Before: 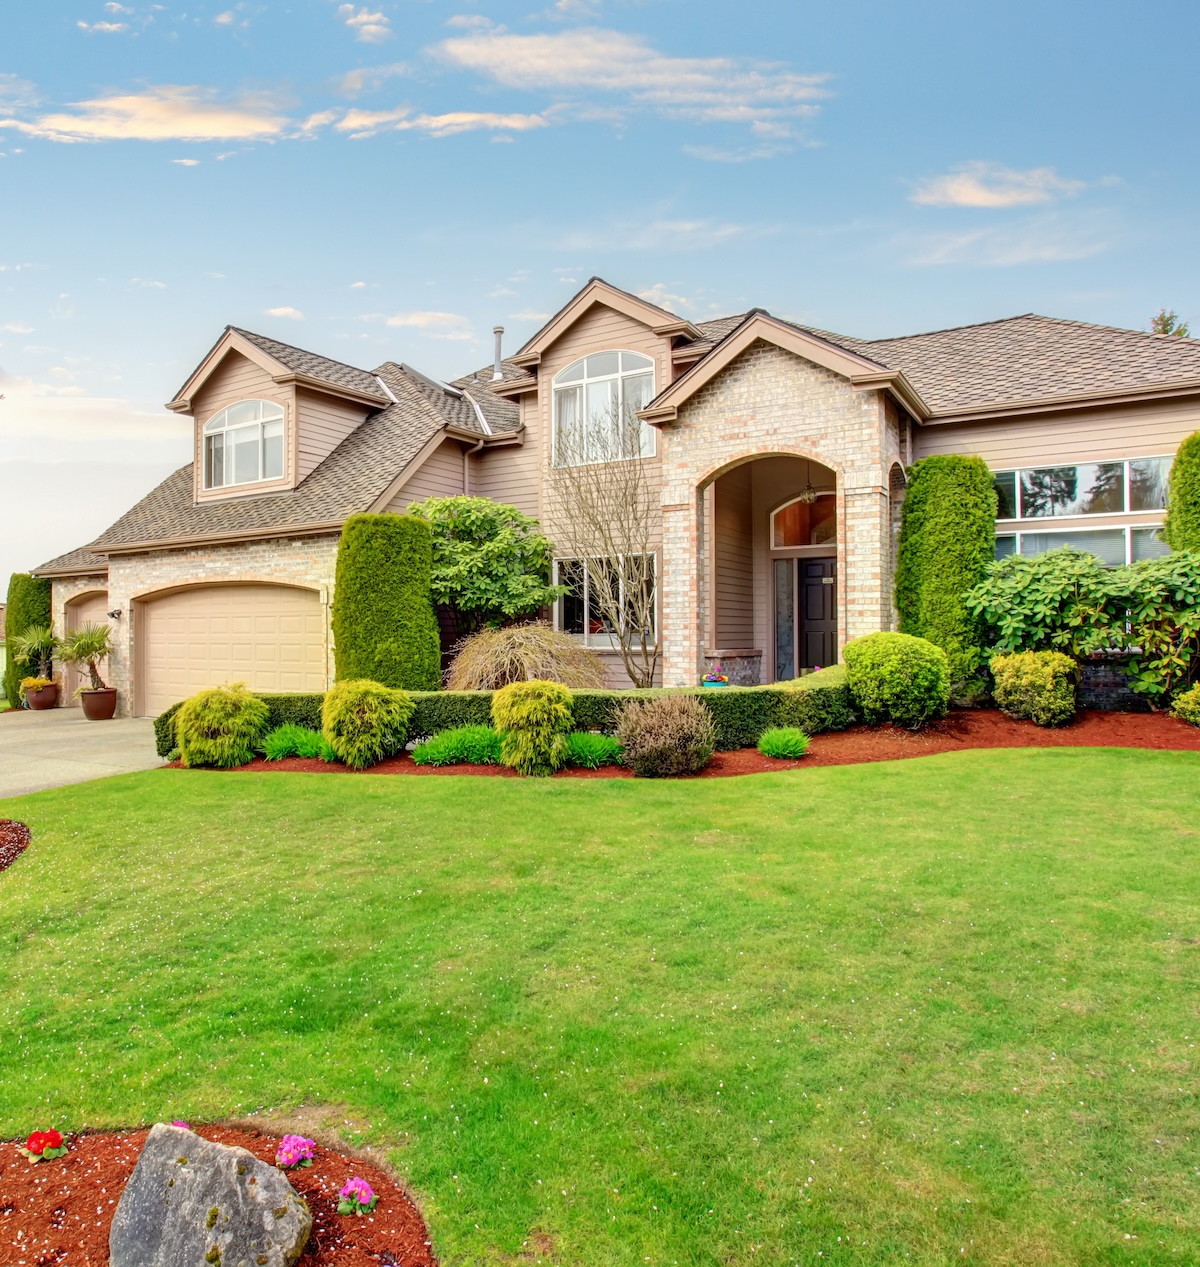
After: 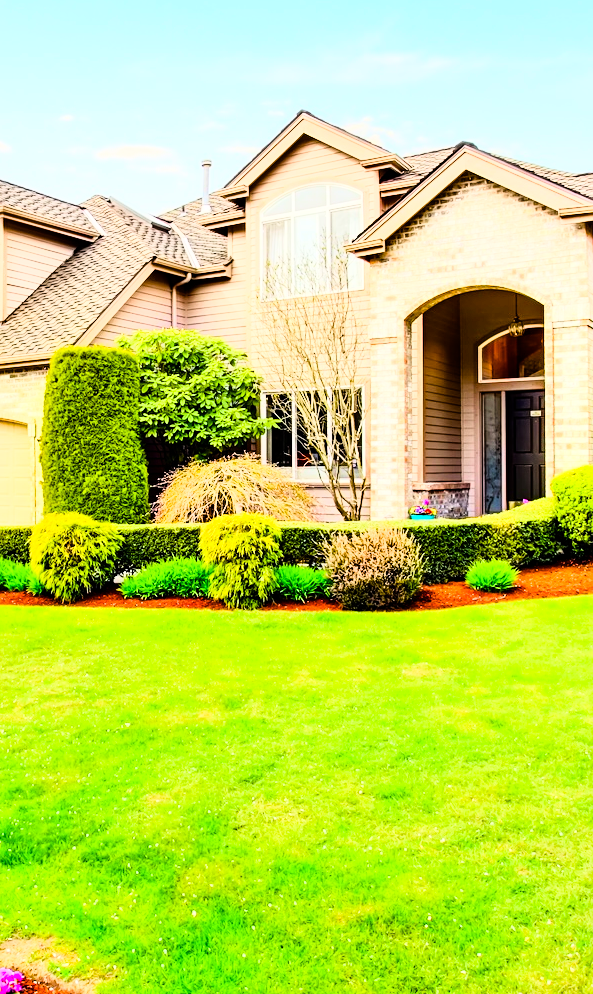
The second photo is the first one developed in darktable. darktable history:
sharpen: amount 0.2
color balance rgb: perceptual saturation grading › global saturation 35%, perceptual saturation grading › highlights -25%, perceptual saturation grading › shadows 50%
rgb curve: curves: ch0 [(0, 0) (0.21, 0.15) (0.24, 0.21) (0.5, 0.75) (0.75, 0.96) (0.89, 0.99) (1, 1)]; ch1 [(0, 0.02) (0.21, 0.13) (0.25, 0.2) (0.5, 0.67) (0.75, 0.9) (0.89, 0.97) (1, 1)]; ch2 [(0, 0.02) (0.21, 0.13) (0.25, 0.2) (0.5, 0.67) (0.75, 0.9) (0.89, 0.97) (1, 1)], compensate middle gray true
crop and rotate: angle 0.02°, left 24.353%, top 13.219%, right 26.156%, bottom 8.224%
